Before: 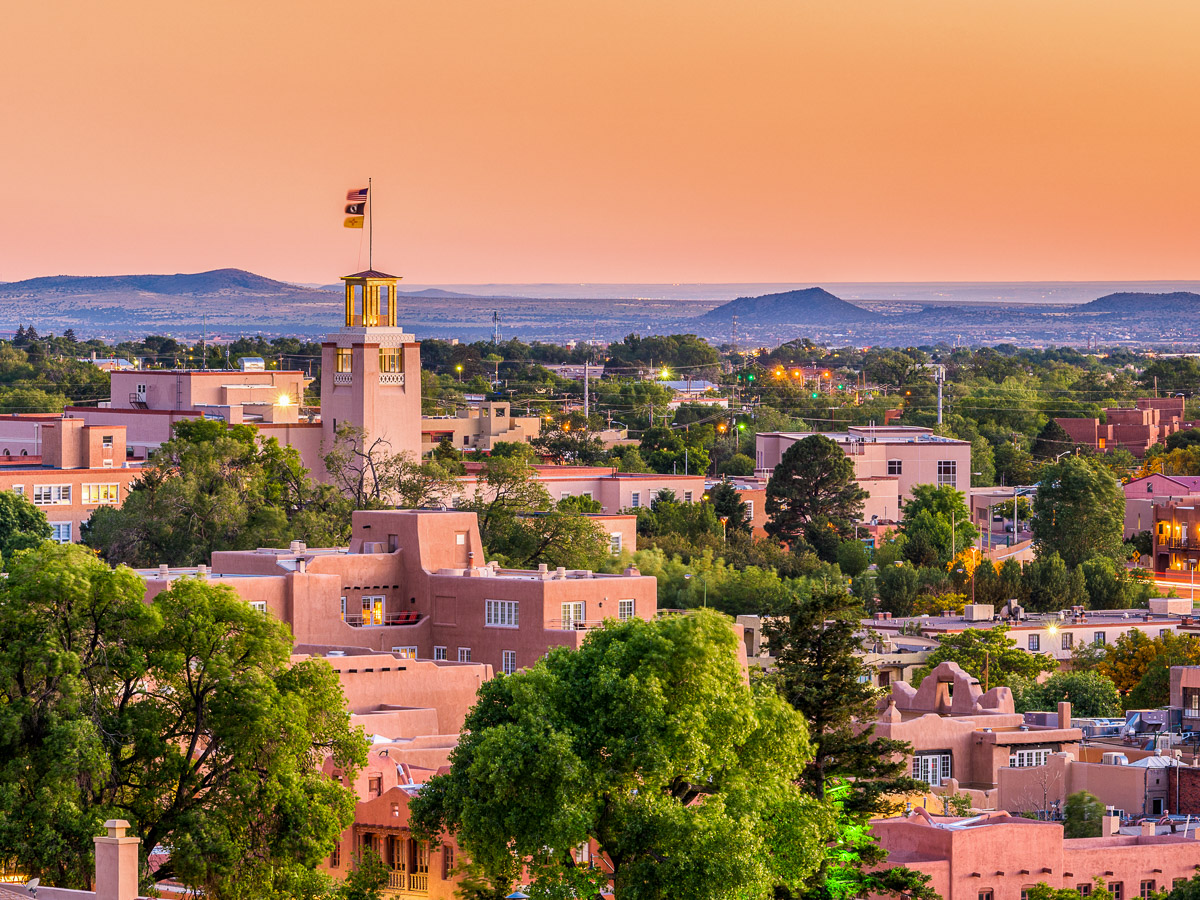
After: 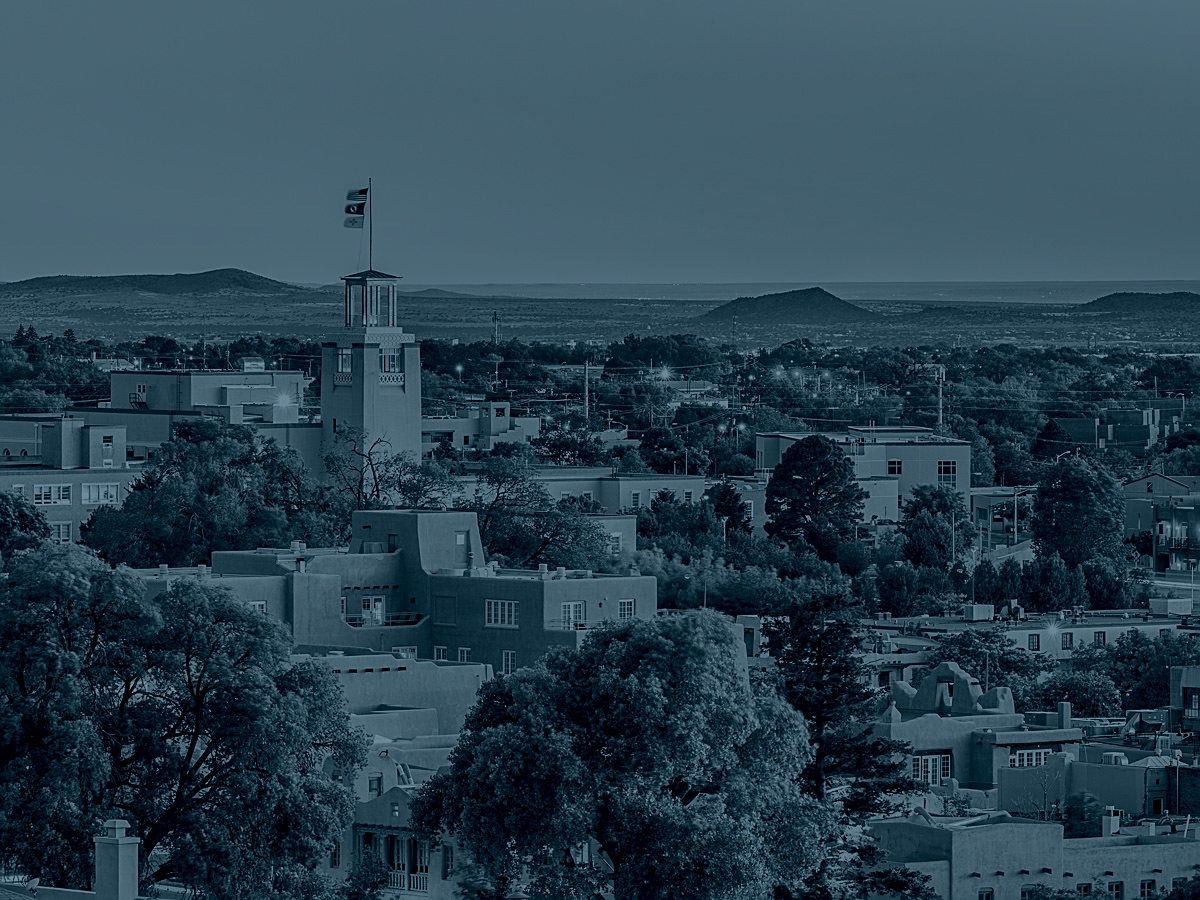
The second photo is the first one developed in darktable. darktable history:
colorize: hue 194.4°, saturation 29%, source mix 61.75%, lightness 3.98%, version 1
sharpen: on, module defaults
